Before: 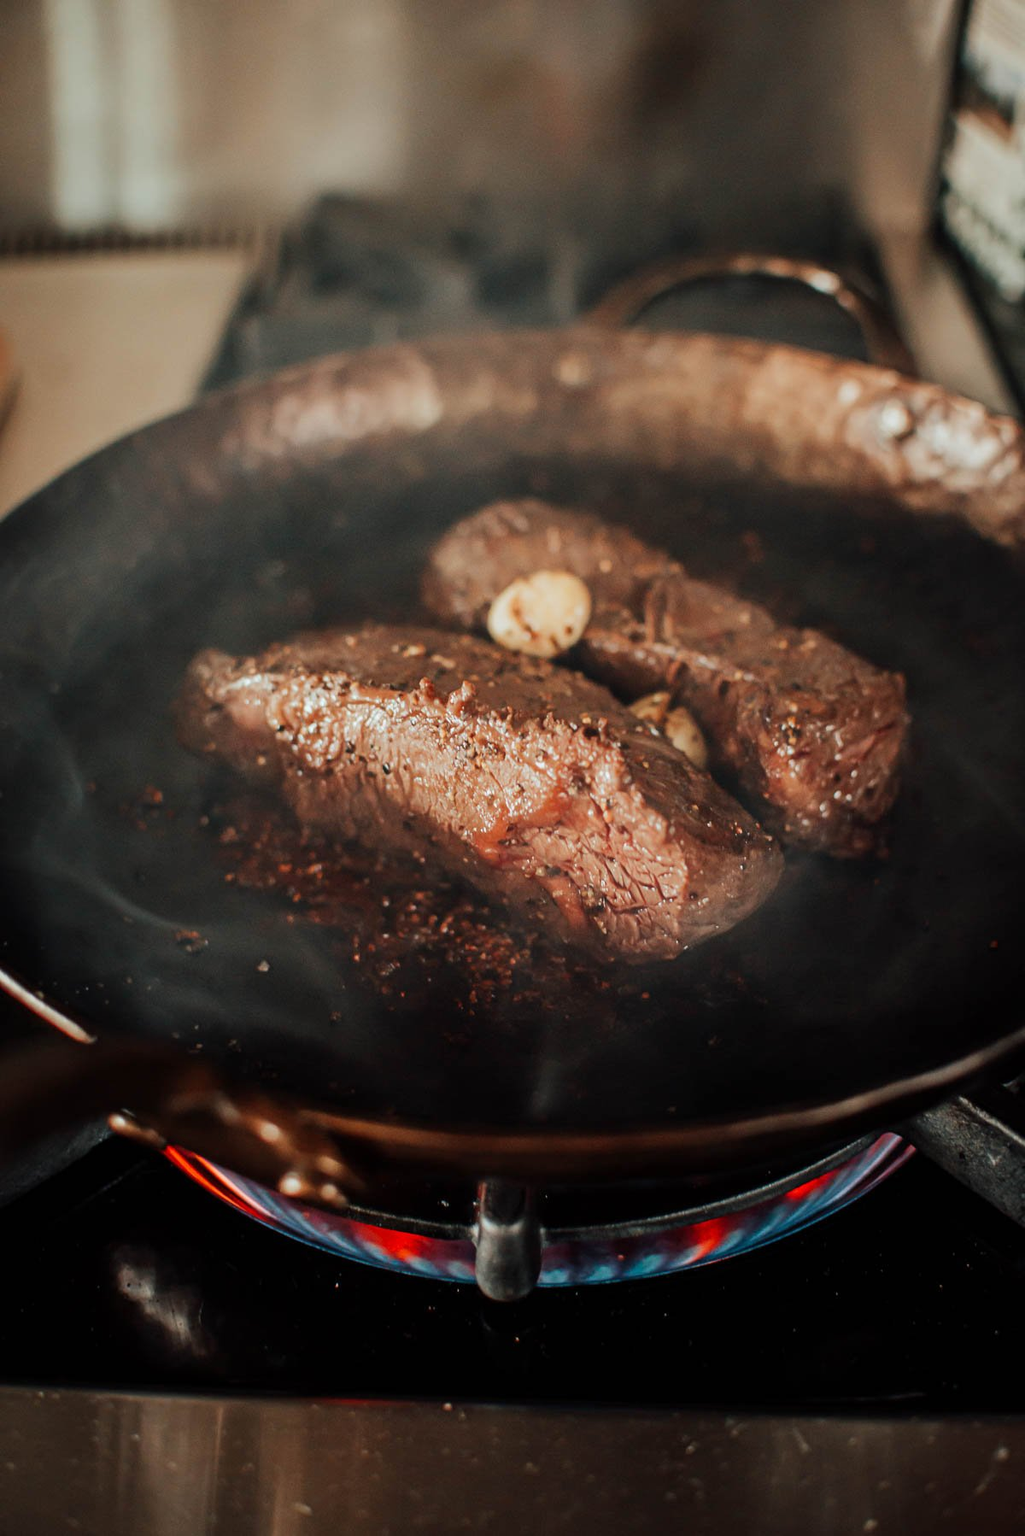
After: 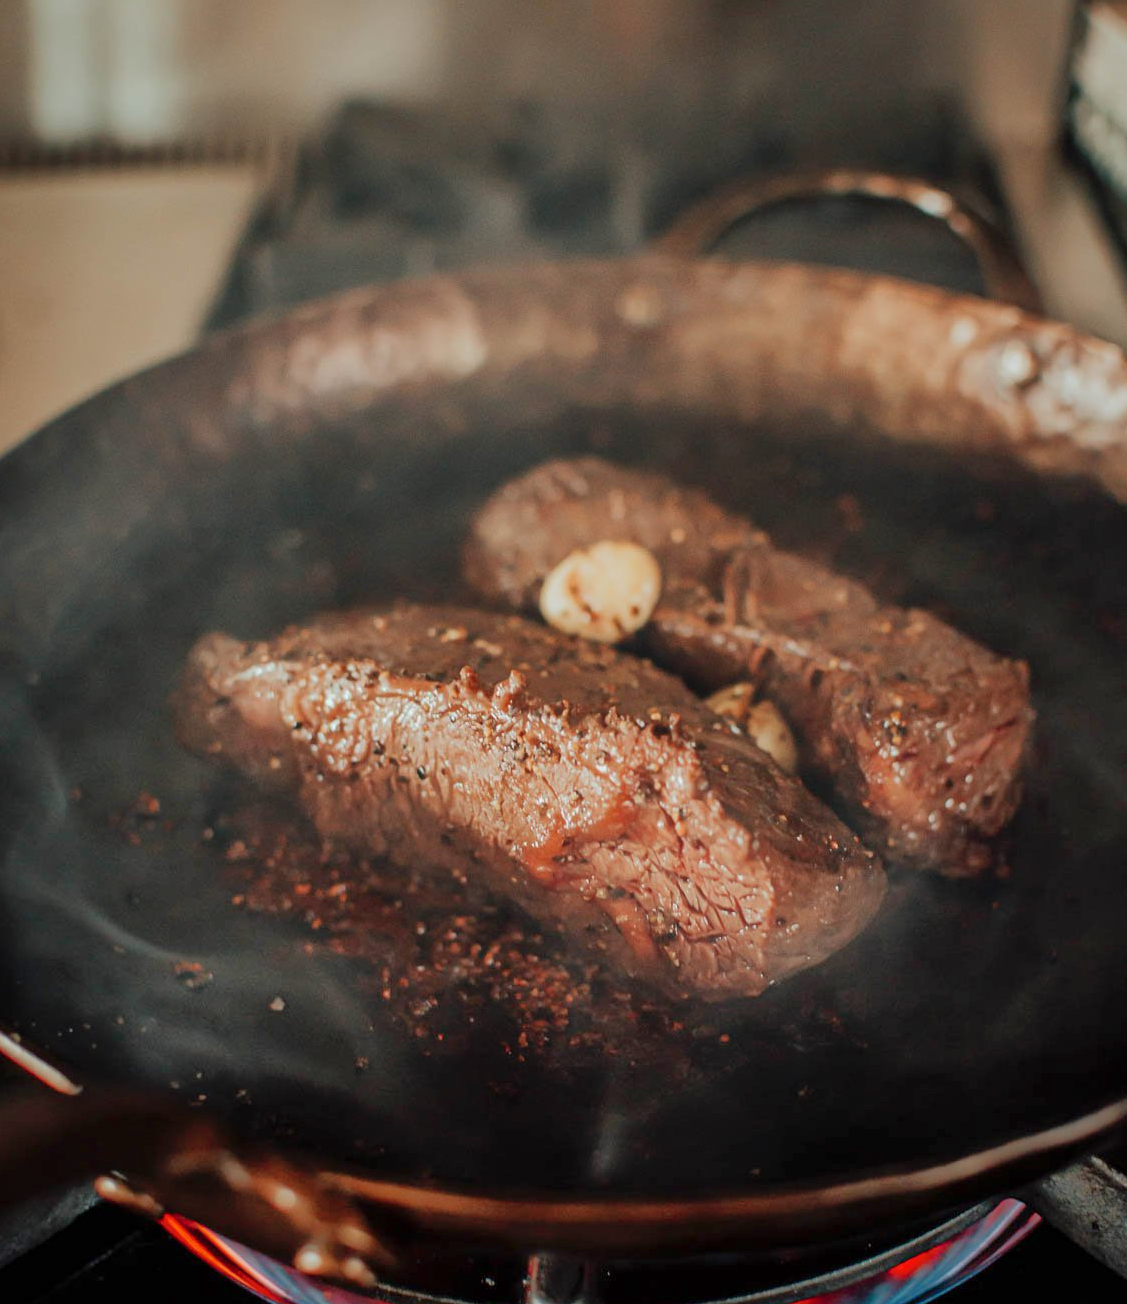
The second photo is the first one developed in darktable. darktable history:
crop: left 2.628%, top 7.102%, right 3.383%, bottom 20.36%
tone equalizer: on, module defaults
shadows and highlights: on, module defaults
